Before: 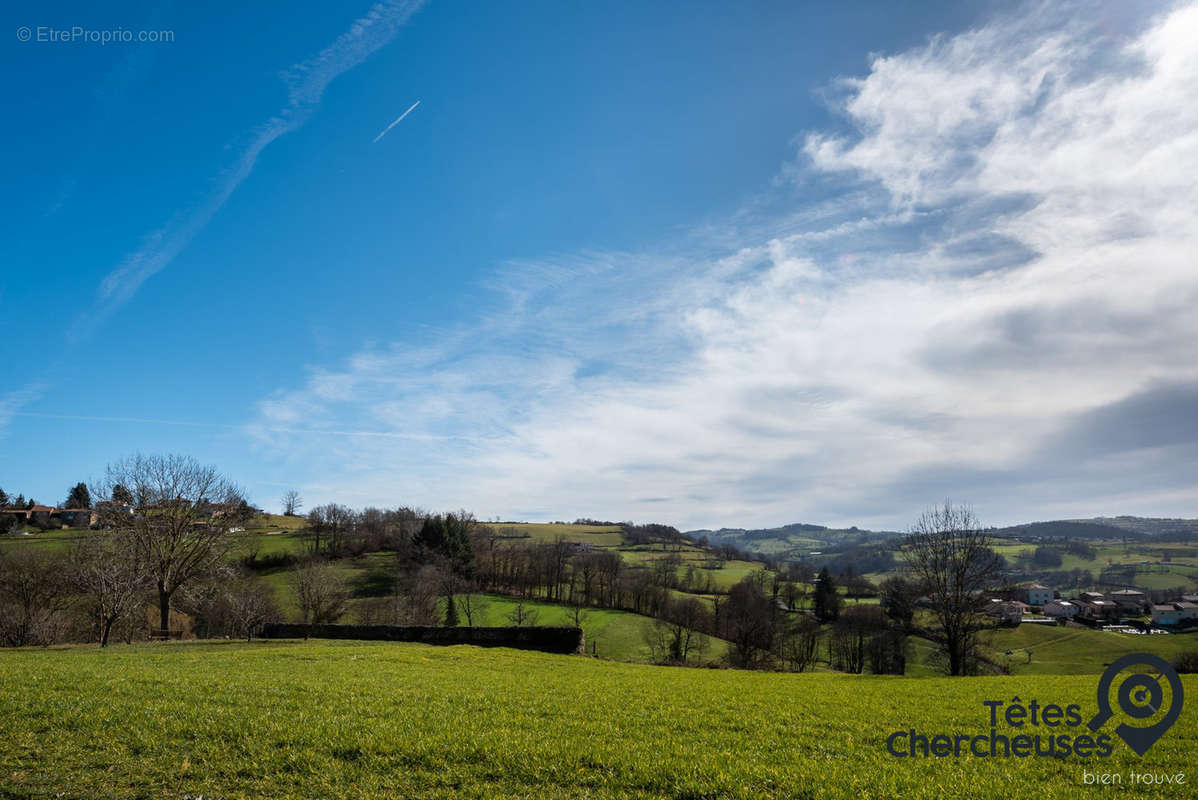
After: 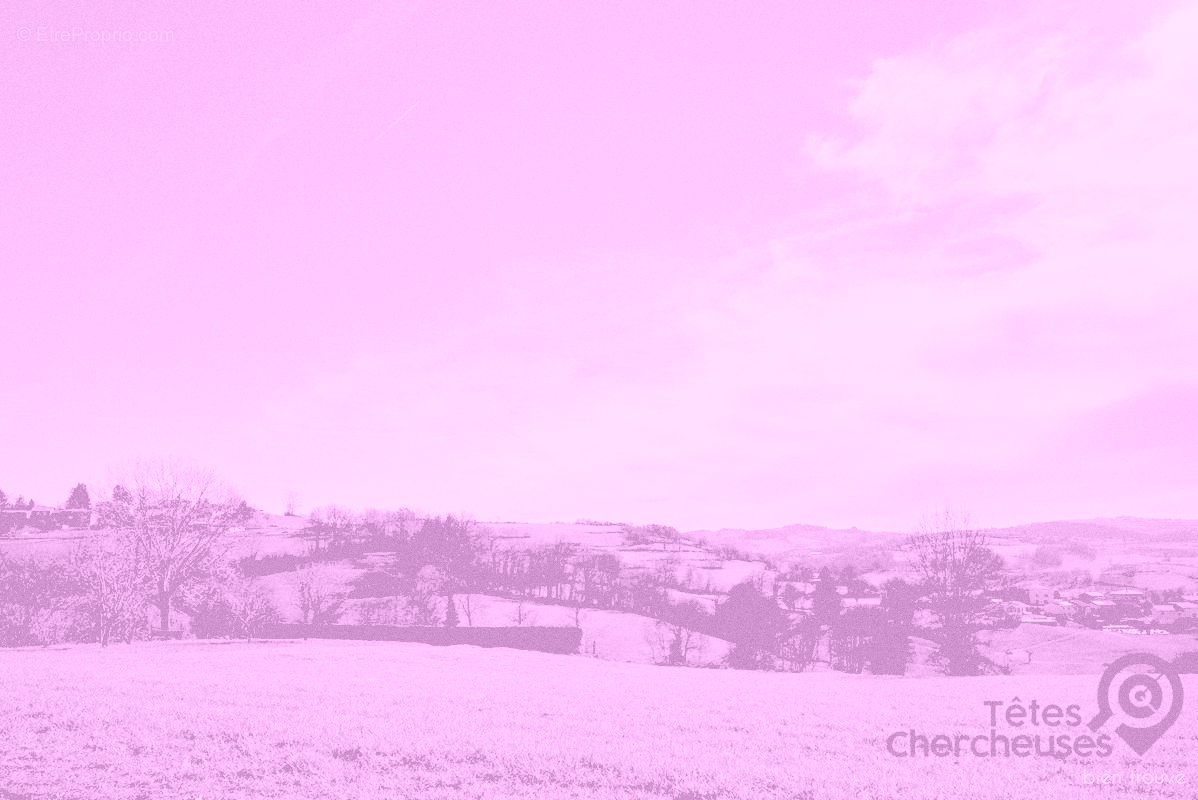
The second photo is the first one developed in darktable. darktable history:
white balance: red 0.967, blue 1.049
rgb levels: levels [[0.027, 0.429, 0.996], [0, 0.5, 1], [0, 0.5, 1]]
colorize: hue 331.2°, saturation 75%, source mix 30.28%, lightness 70.52%, version 1
grain: coarseness 0.09 ISO
